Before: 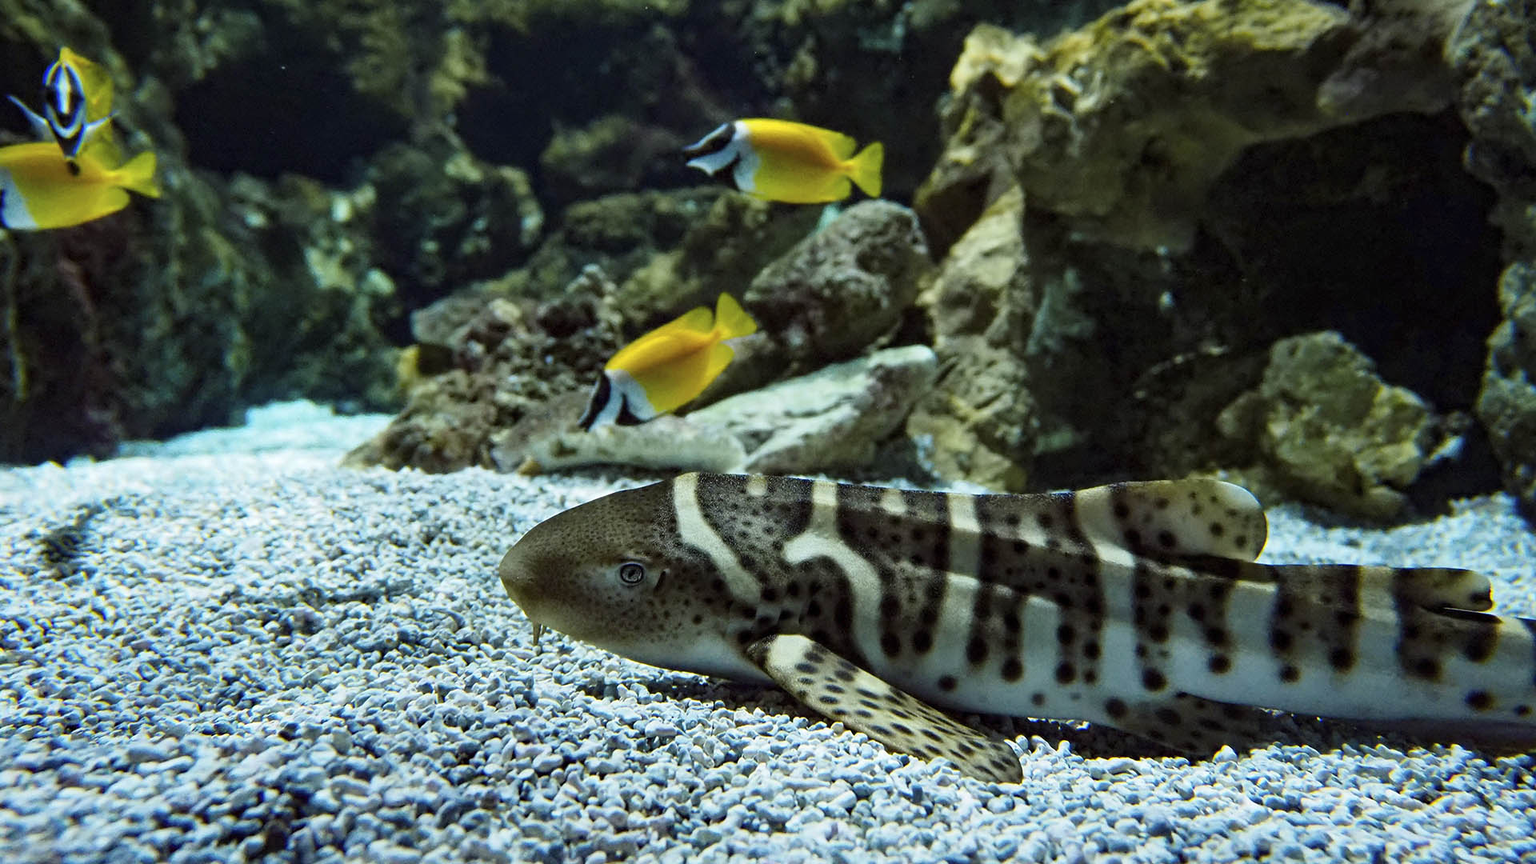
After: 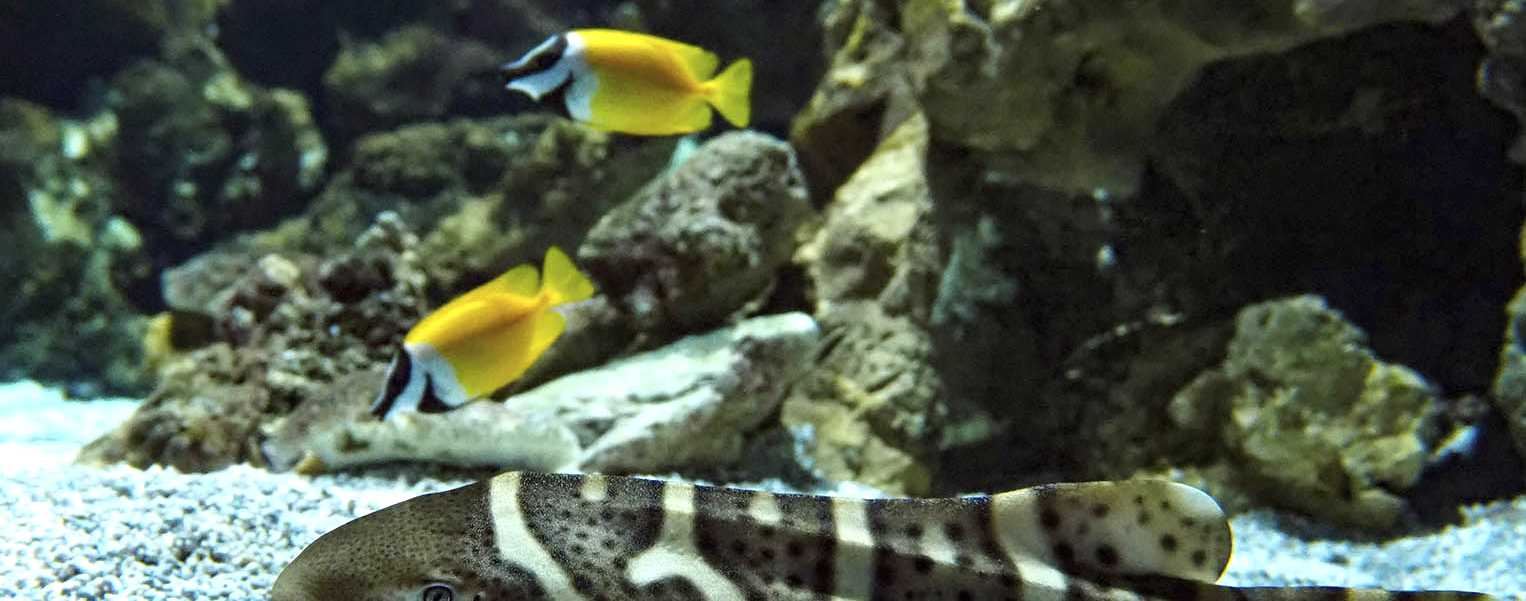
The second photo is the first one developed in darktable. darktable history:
crop: left 18.38%, top 11.092%, right 2.134%, bottom 33.217%
exposure: black level correction 0, exposure 0.5 EV, compensate exposure bias true, compensate highlight preservation false
